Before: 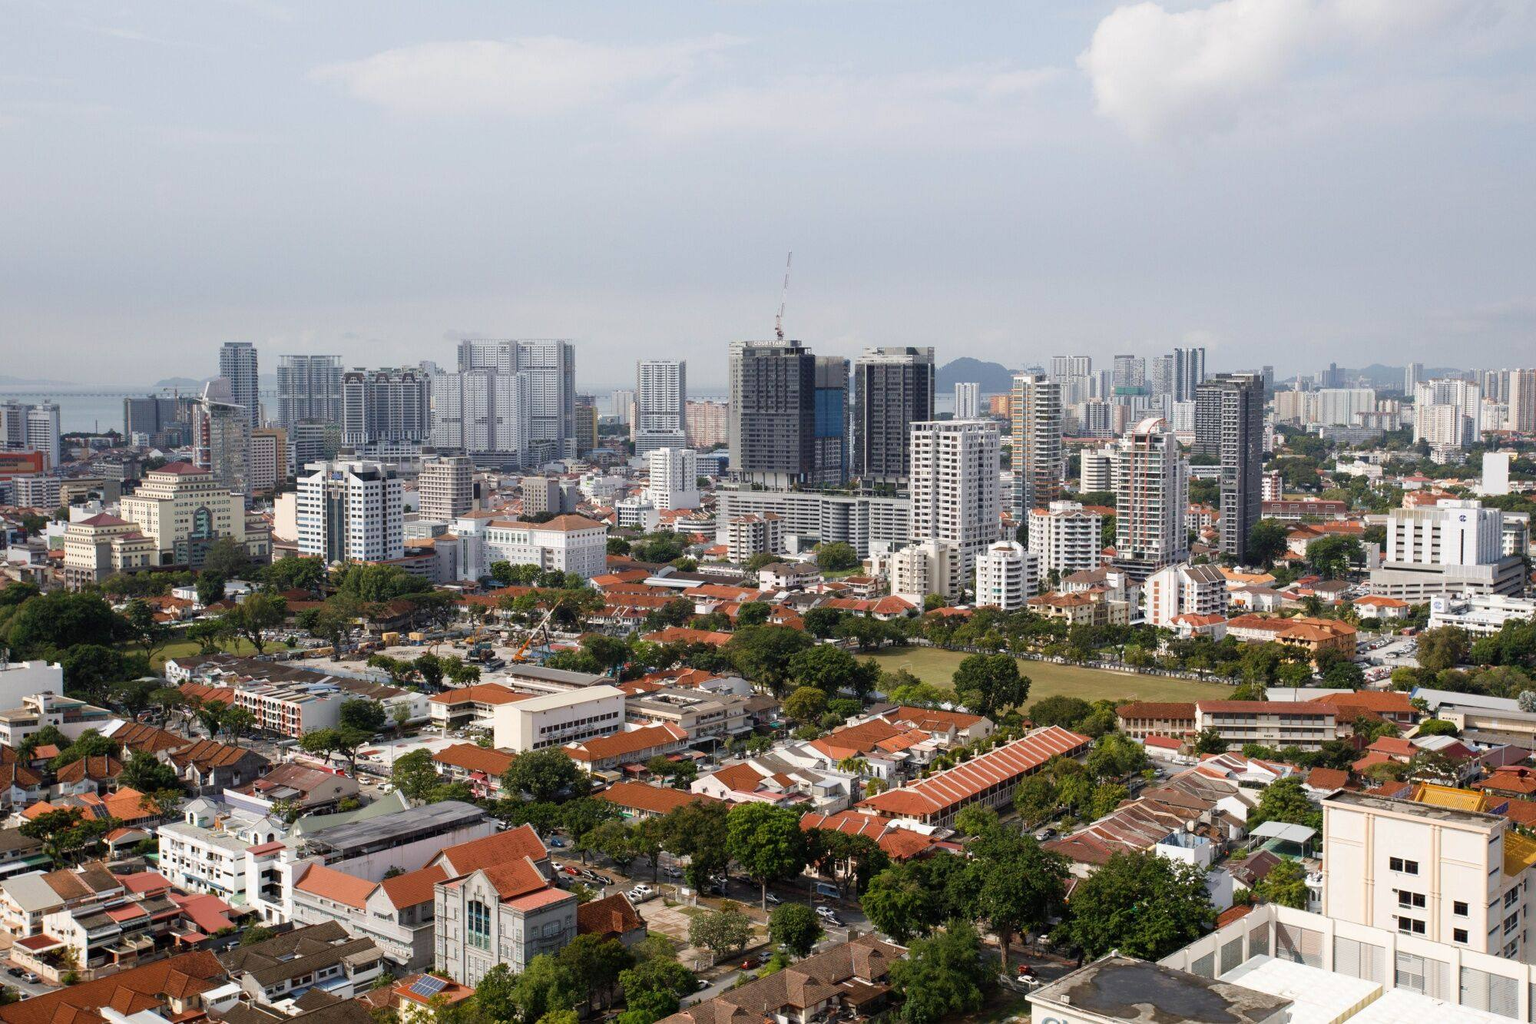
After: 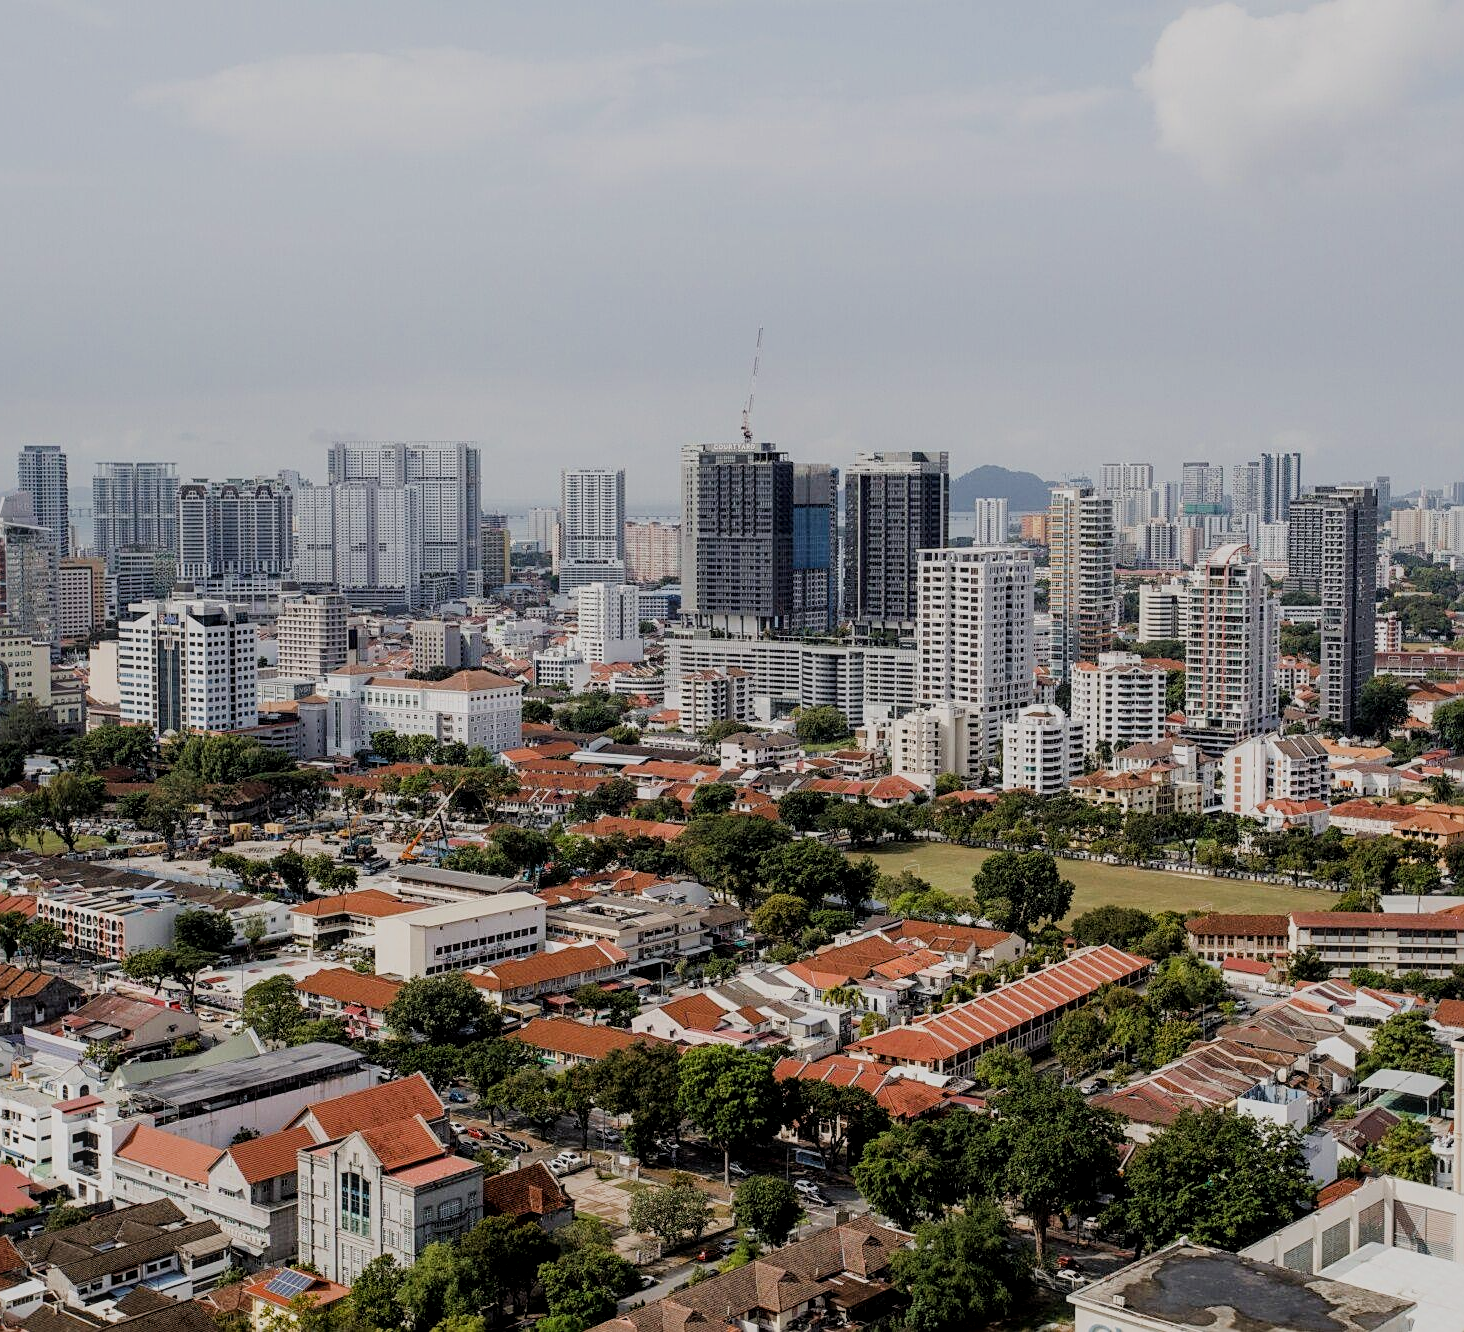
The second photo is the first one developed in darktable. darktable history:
filmic rgb: black relative exposure -6.98 EV, white relative exposure 5.63 EV, hardness 2.86
sharpen: on, module defaults
local contrast: on, module defaults
crop: left 13.443%, right 13.31%
exposure: black level correction 0, compensate exposure bias true, compensate highlight preservation false
